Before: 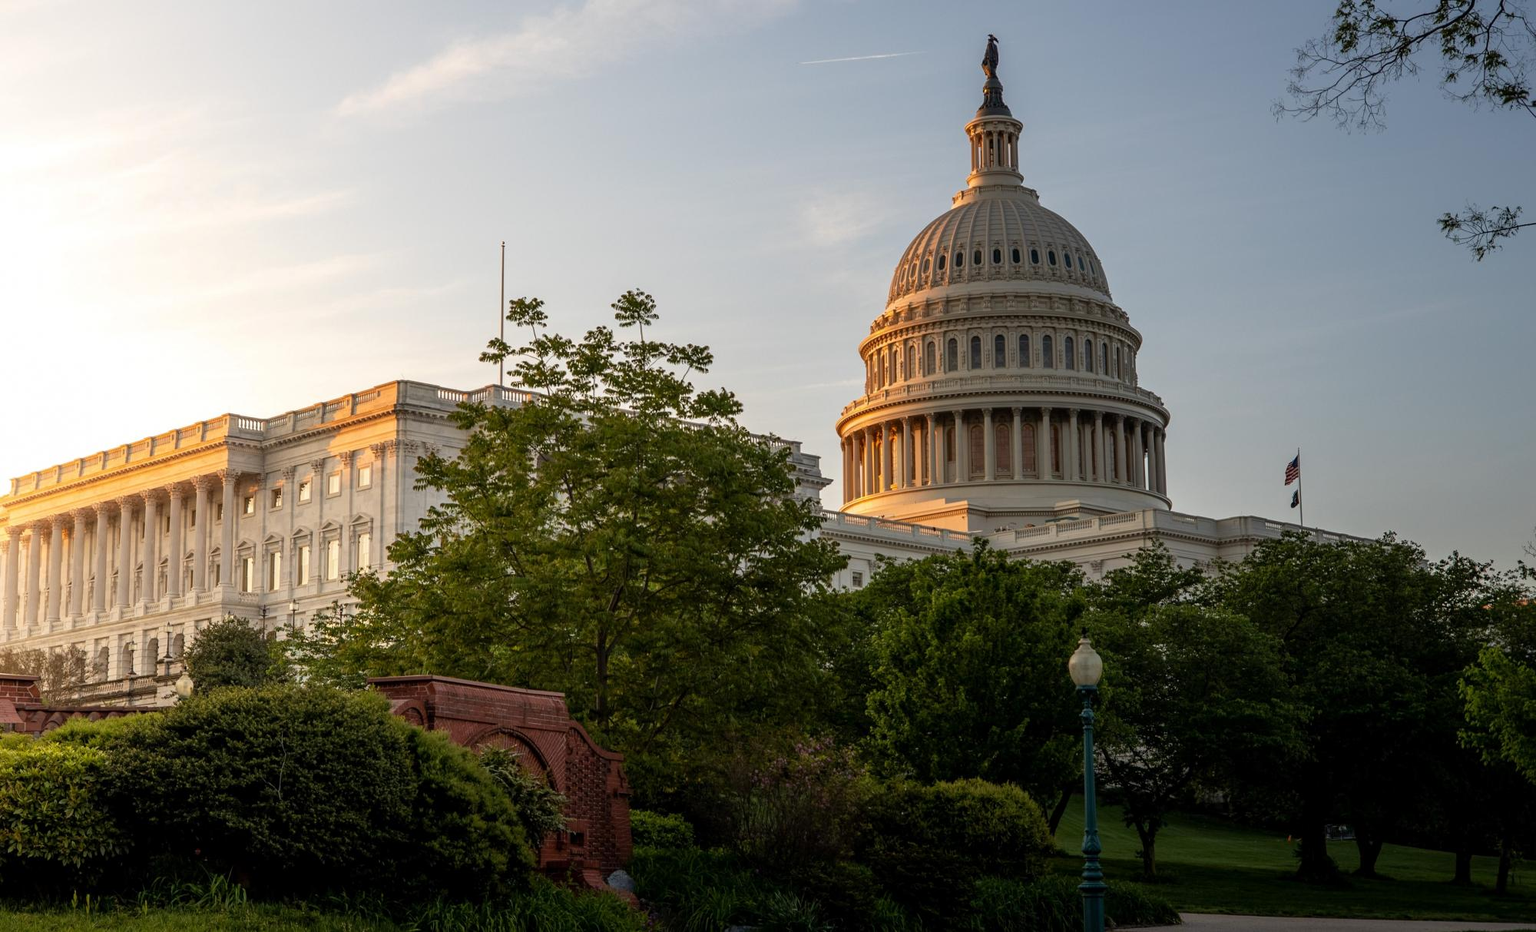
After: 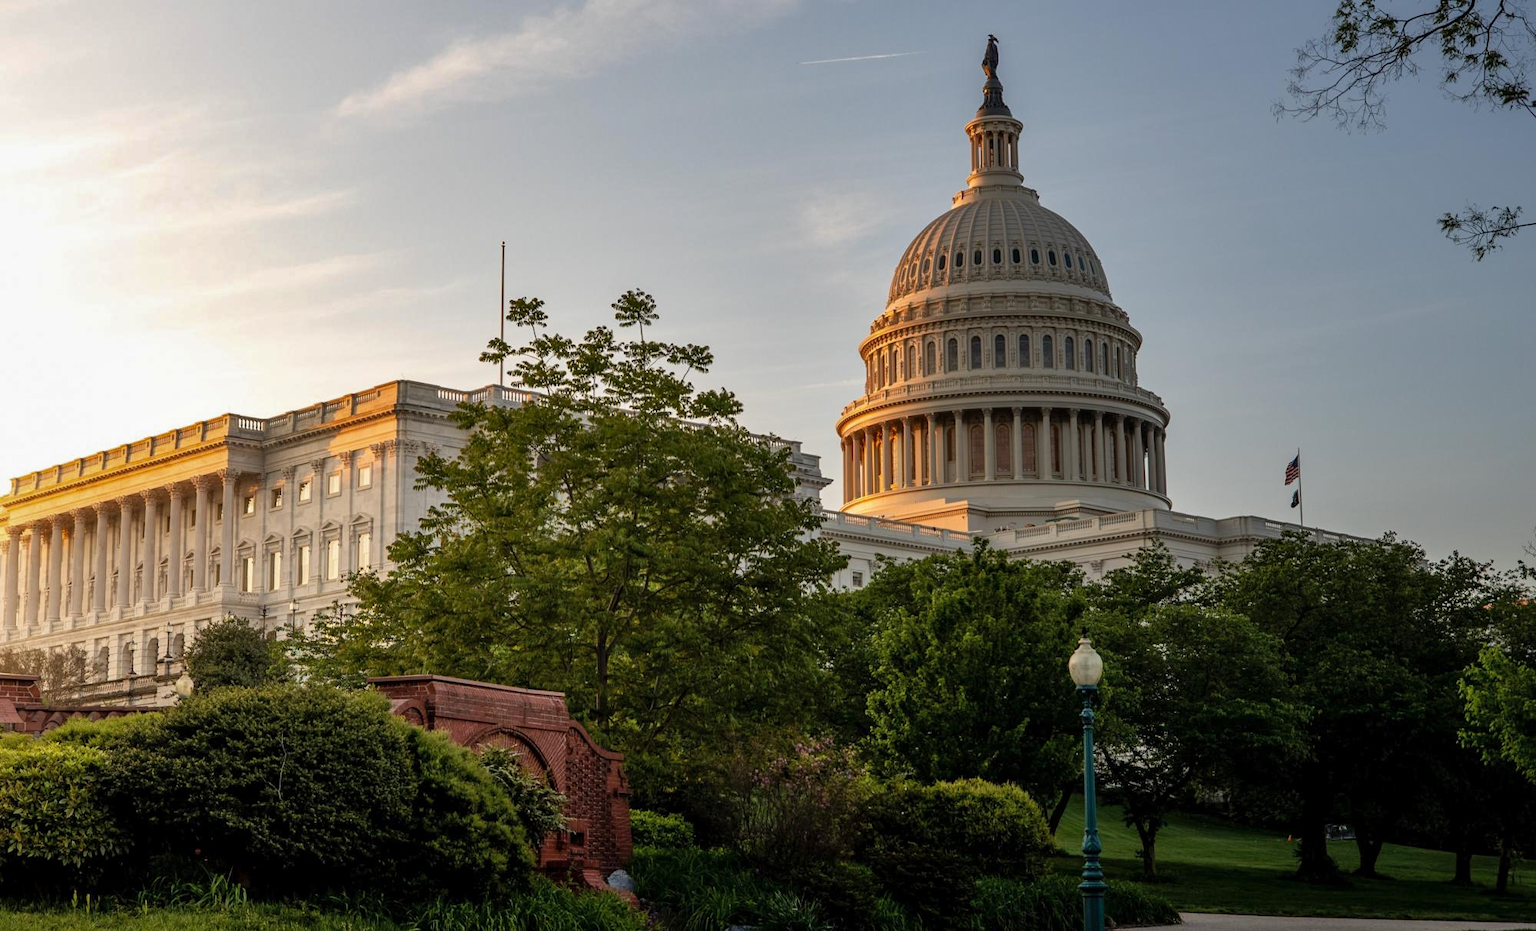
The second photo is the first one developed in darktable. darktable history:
shadows and highlights: shadows 43.67, white point adjustment -1.28, soften with gaussian
